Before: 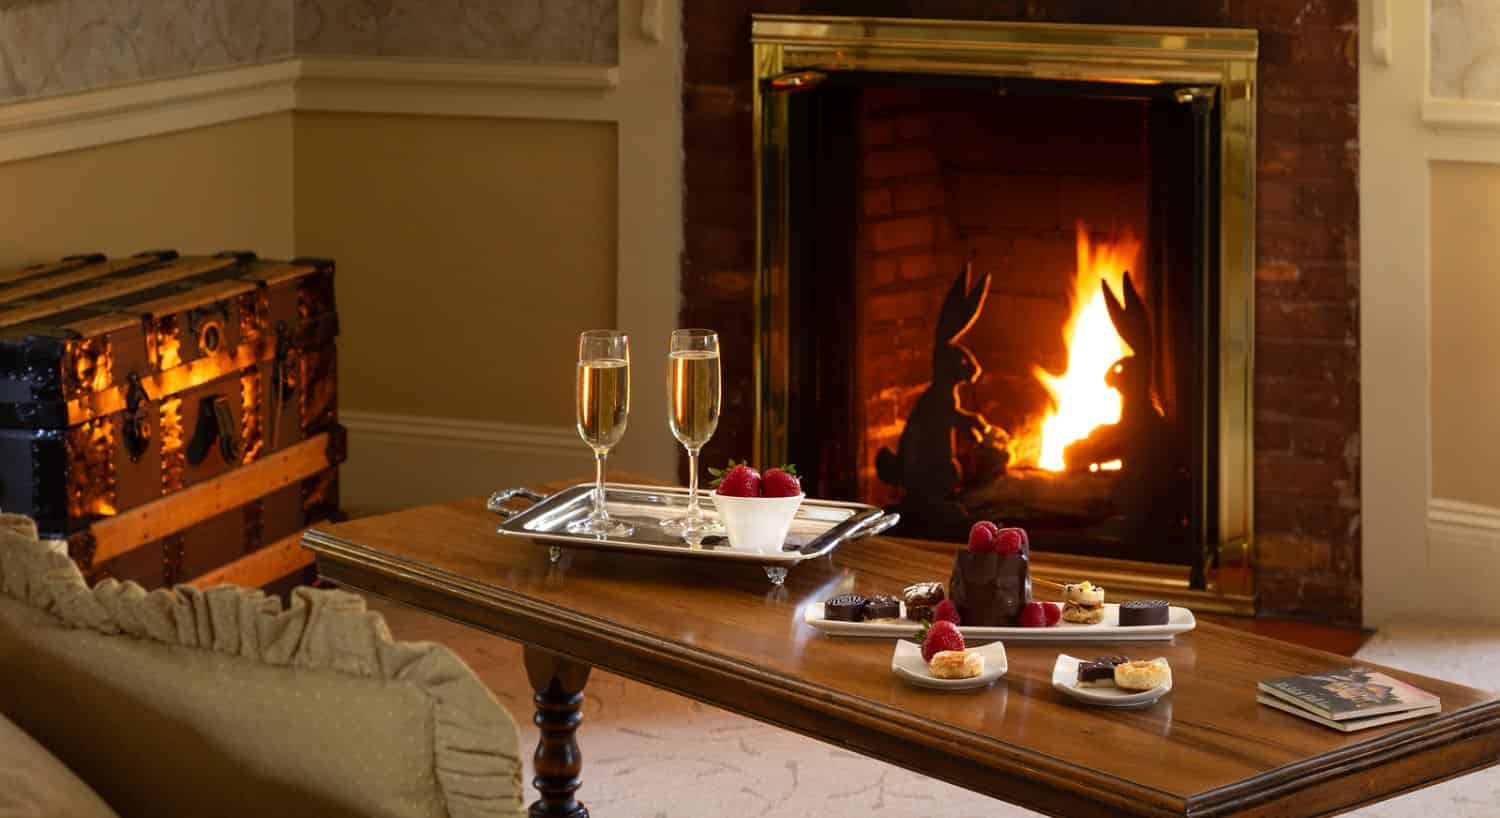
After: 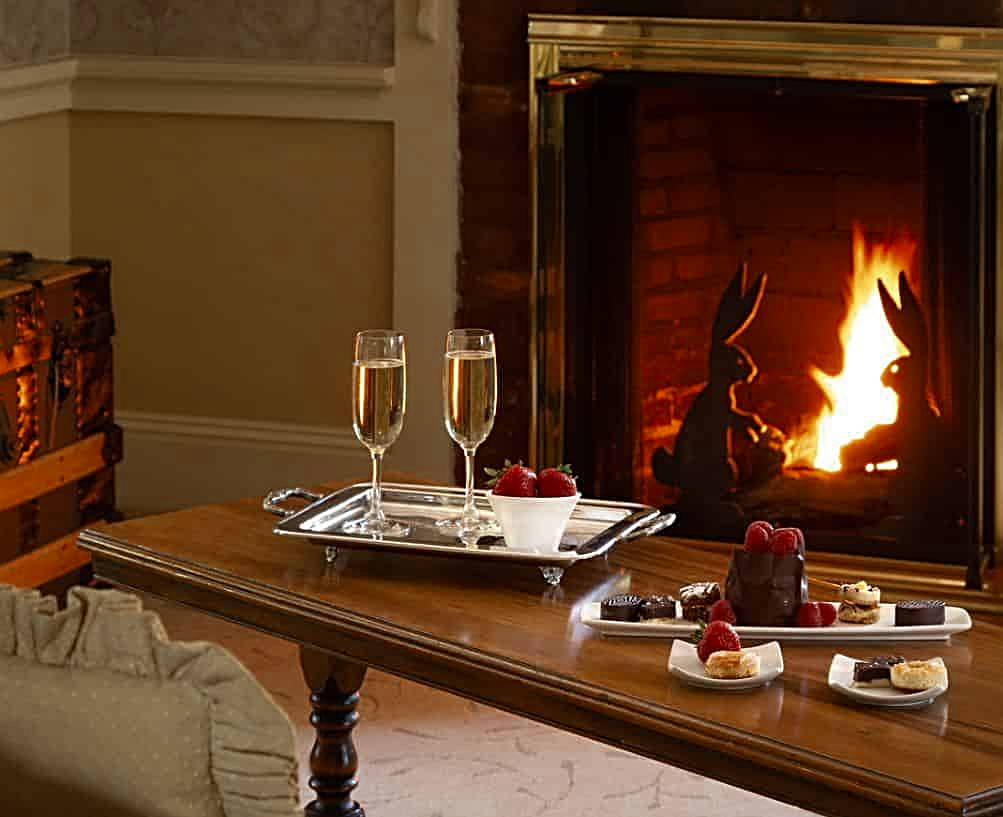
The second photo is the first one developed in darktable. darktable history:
crop and rotate: left 15.026%, right 18.074%
sharpen: radius 2.536, amount 0.618
color zones: curves: ch0 [(0, 0.5) (0.125, 0.4) (0.25, 0.5) (0.375, 0.4) (0.5, 0.4) (0.625, 0.6) (0.75, 0.6) (0.875, 0.5)]; ch1 [(0, 0.4) (0.125, 0.5) (0.25, 0.4) (0.375, 0.4) (0.5, 0.4) (0.625, 0.4) (0.75, 0.5) (0.875, 0.4)]; ch2 [(0, 0.6) (0.125, 0.5) (0.25, 0.5) (0.375, 0.6) (0.5, 0.6) (0.625, 0.5) (0.75, 0.5) (0.875, 0.5)]
